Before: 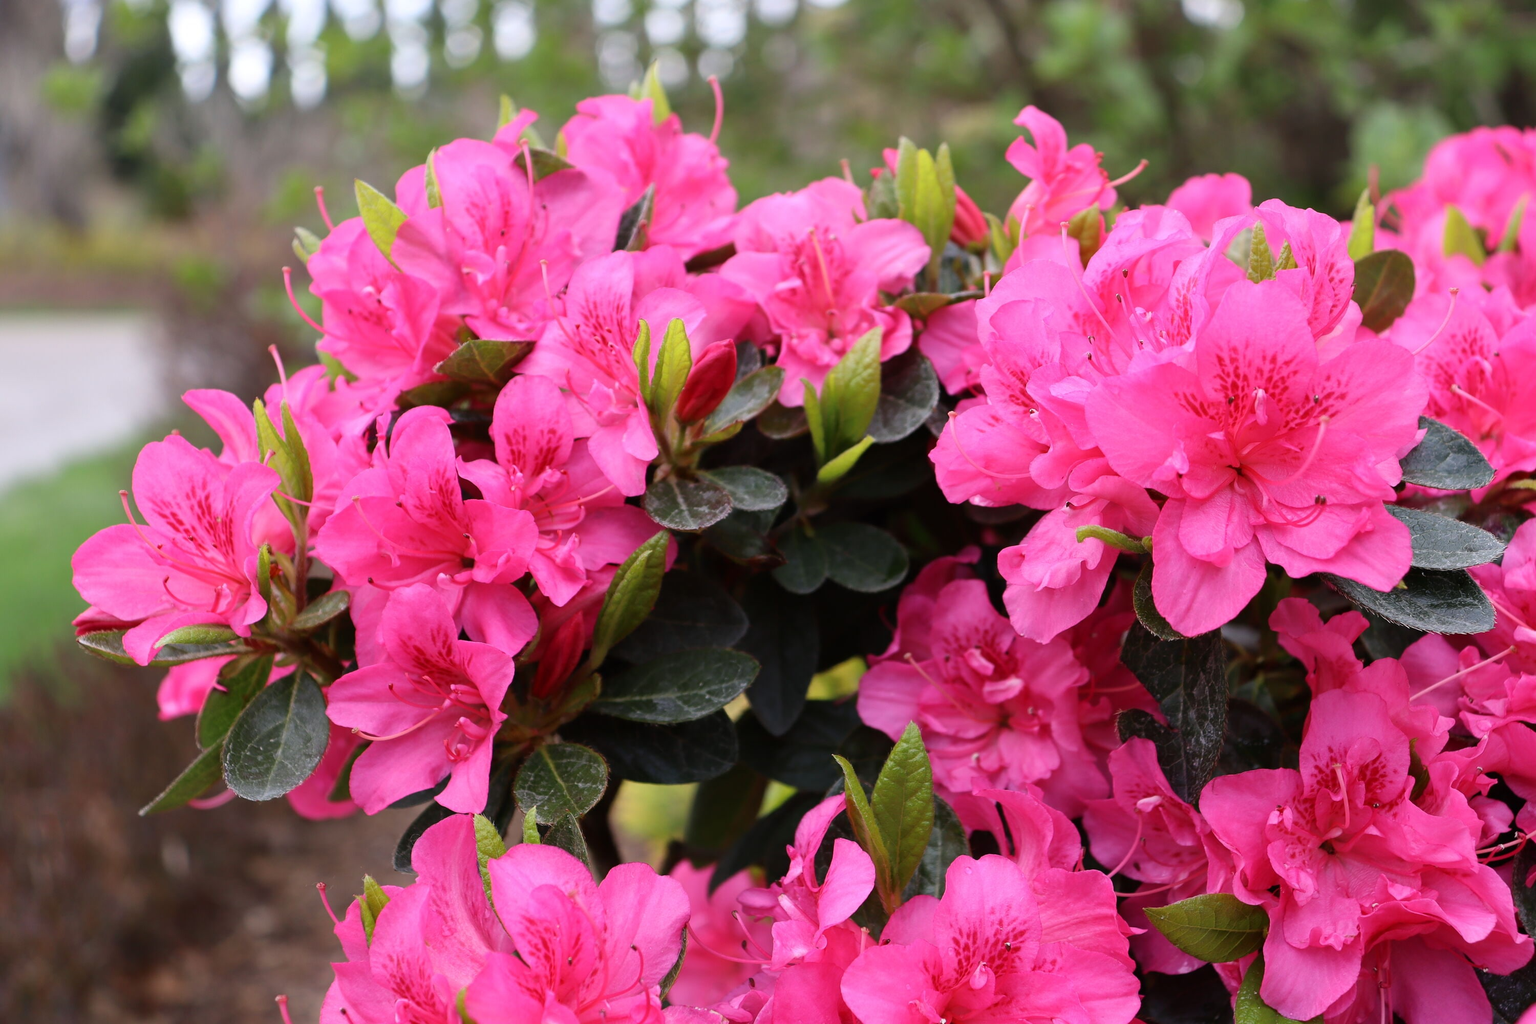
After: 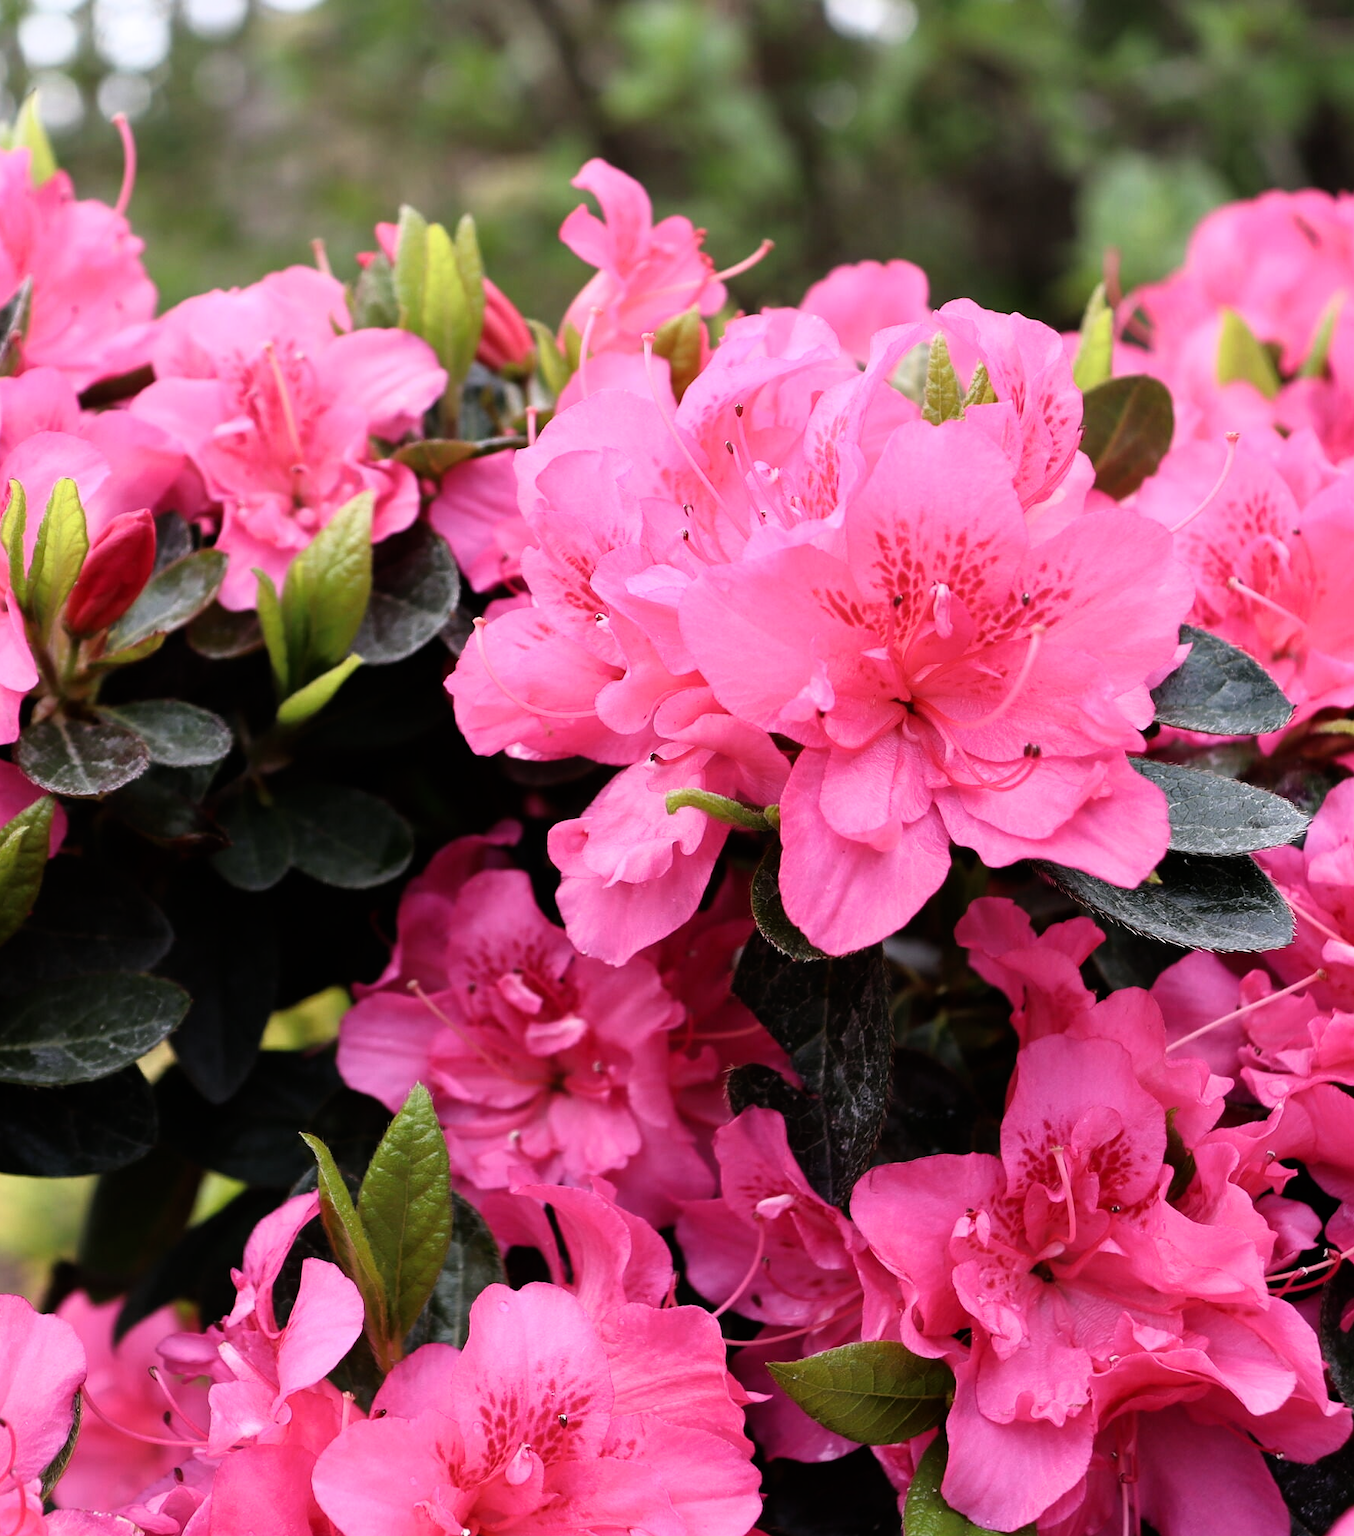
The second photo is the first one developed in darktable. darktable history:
crop: left 41.218%
filmic rgb: black relative exposure -9.14 EV, white relative exposure 2.3 EV, hardness 7.45
